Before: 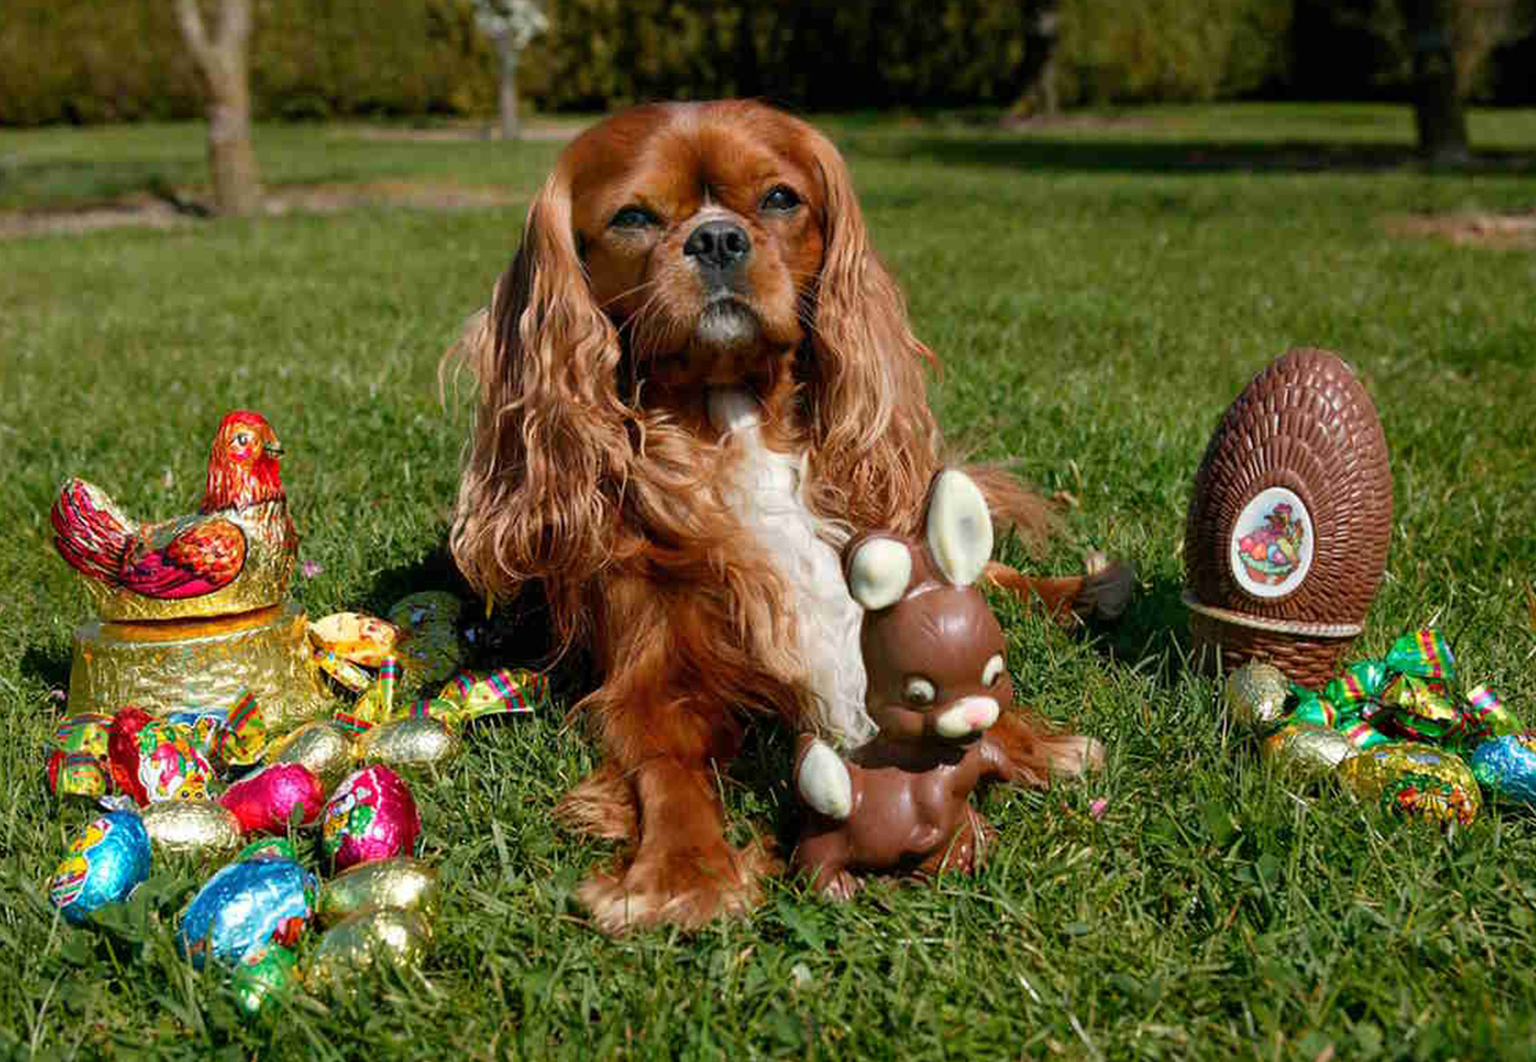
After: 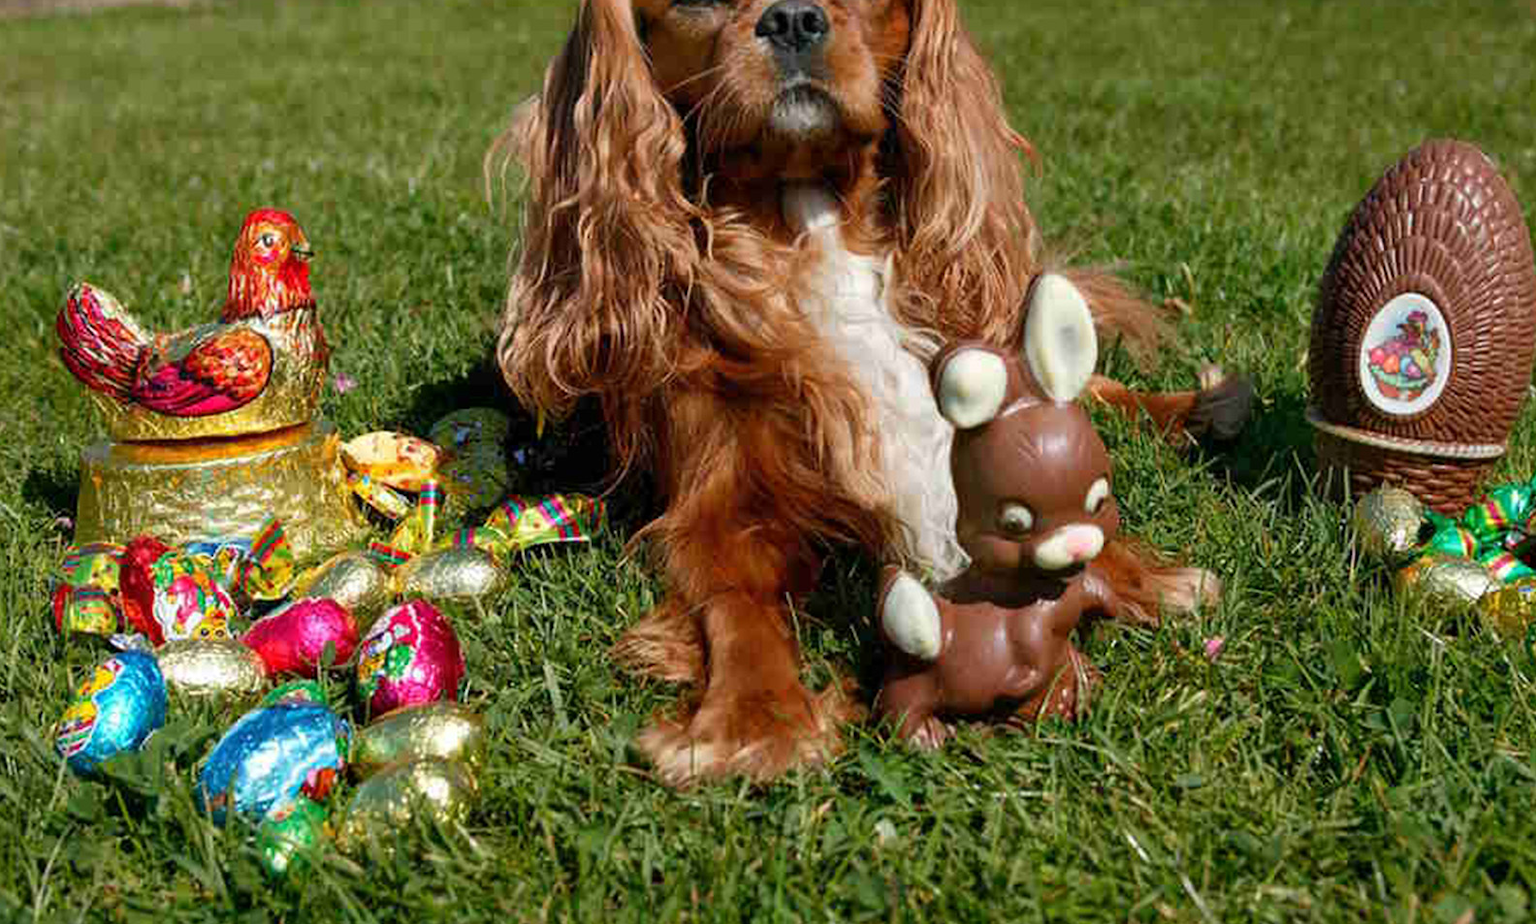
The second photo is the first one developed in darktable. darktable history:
crop: top 20.916%, right 9.437%, bottom 0.316%
exposure: compensate highlight preservation false
